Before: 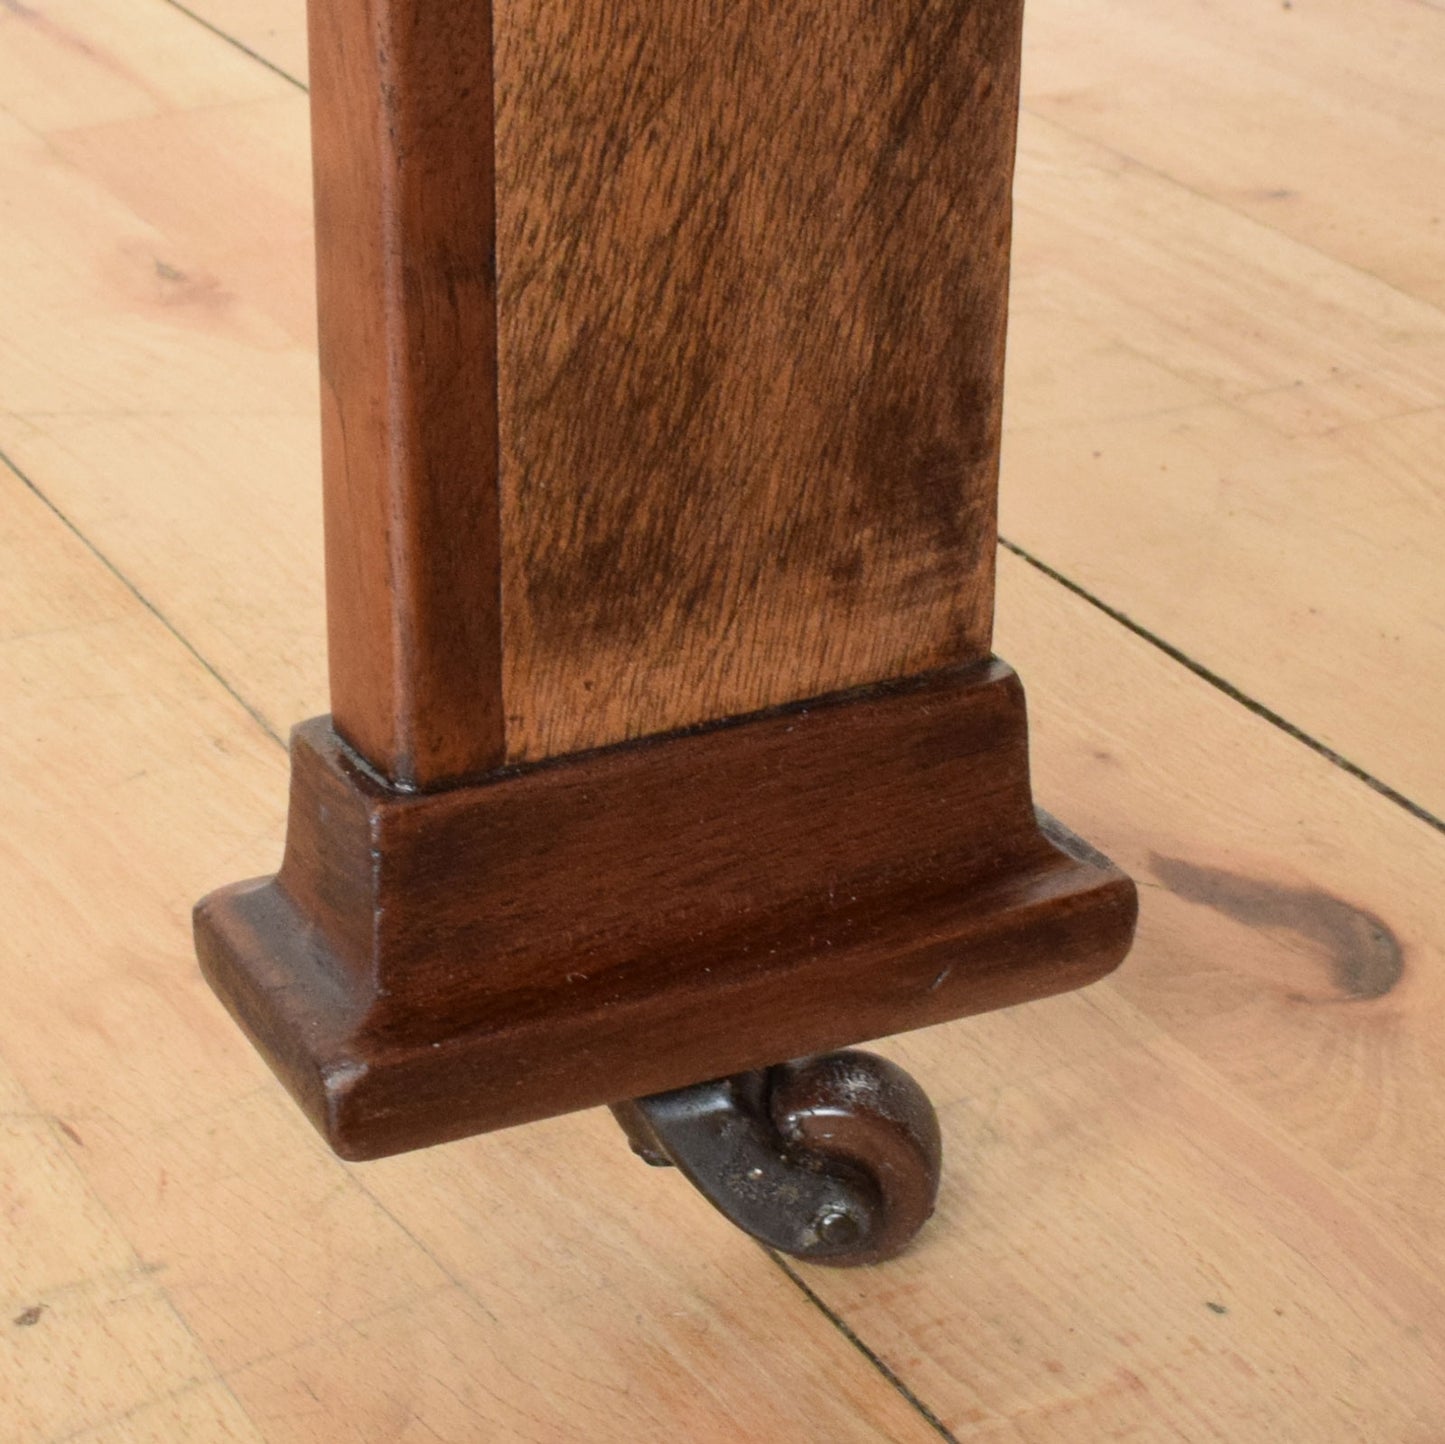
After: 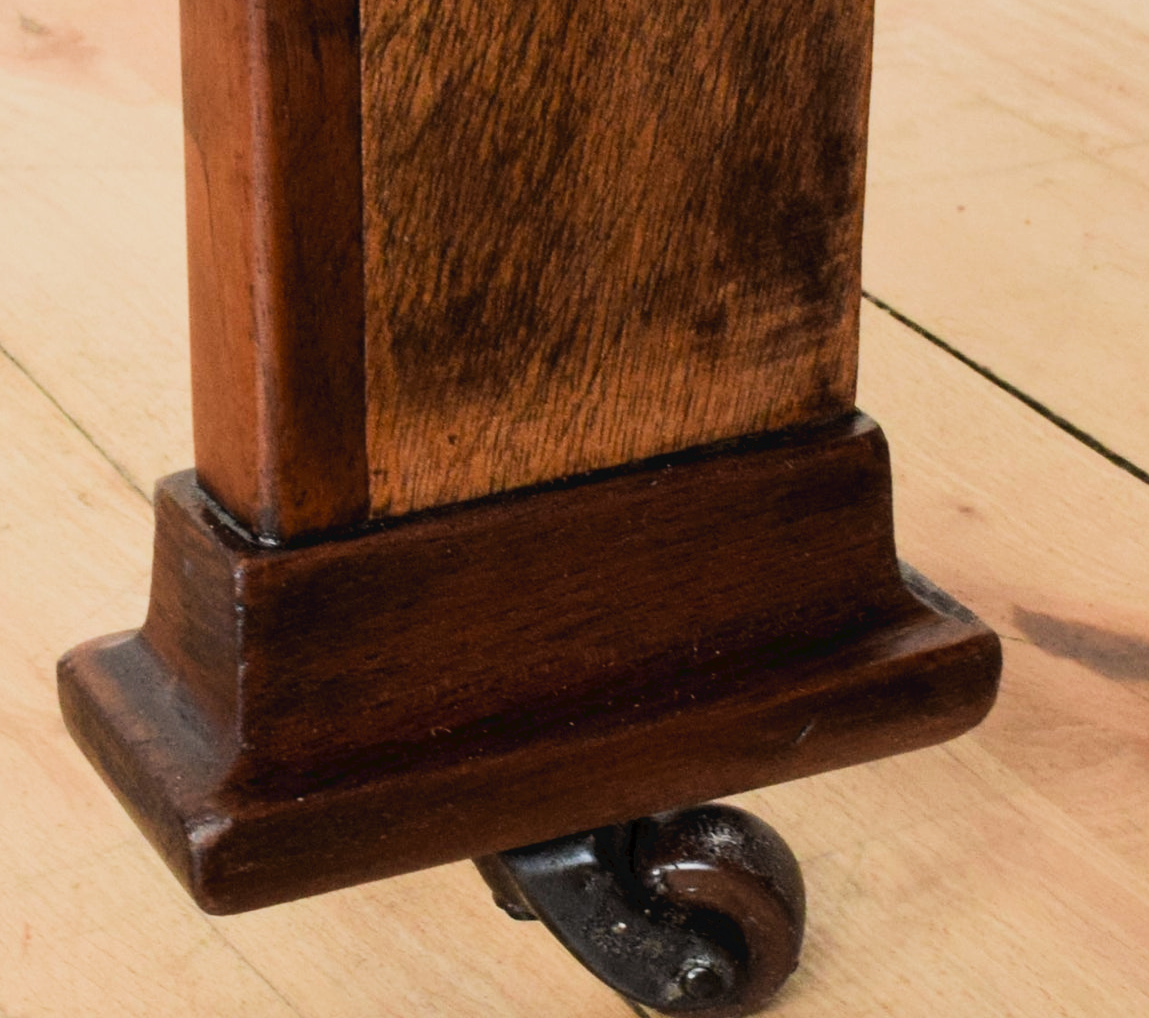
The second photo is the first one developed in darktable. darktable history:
tone curve: curves: ch0 [(0, 0) (0.003, 0.038) (0.011, 0.035) (0.025, 0.03) (0.044, 0.044) (0.069, 0.062) (0.1, 0.087) (0.136, 0.114) (0.177, 0.15) (0.224, 0.193) (0.277, 0.242) (0.335, 0.299) (0.399, 0.361) (0.468, 0.437) (0.543, 0.521) (0.623, 0.614) (0.709, 0.717) (0.801, 0.817) (0.898, 0.913) (1, 1)], preserve colors none
filmic rgb: middle gray luminance 12.52%, black relative exposure -10.18 EV, white relative exposure 3.46 EV, target black luminance 0%, hardness 5.74, latitude 45.13%, contrast 1.227, highlights saturation mix 4.63%, shadows ↔ highlights balance 26.81%, color science v5 (2021), iterations of high-quality reconstruction 0, contrast in shadows safe, contrast in highlights safe
crop: left 9.456%, top 17.095%, right 11.014%, bottom 12.398%
